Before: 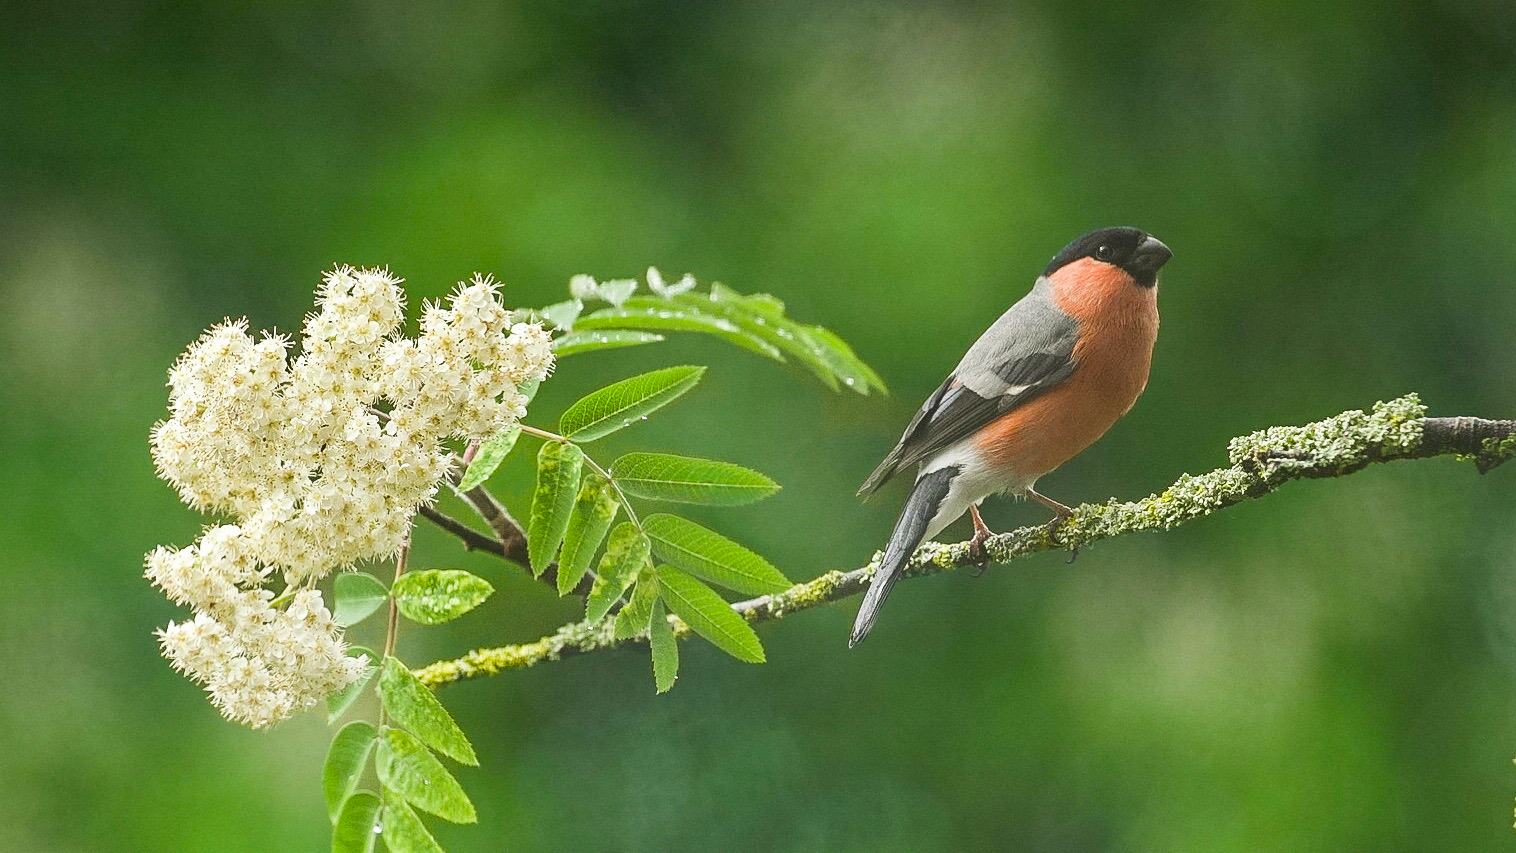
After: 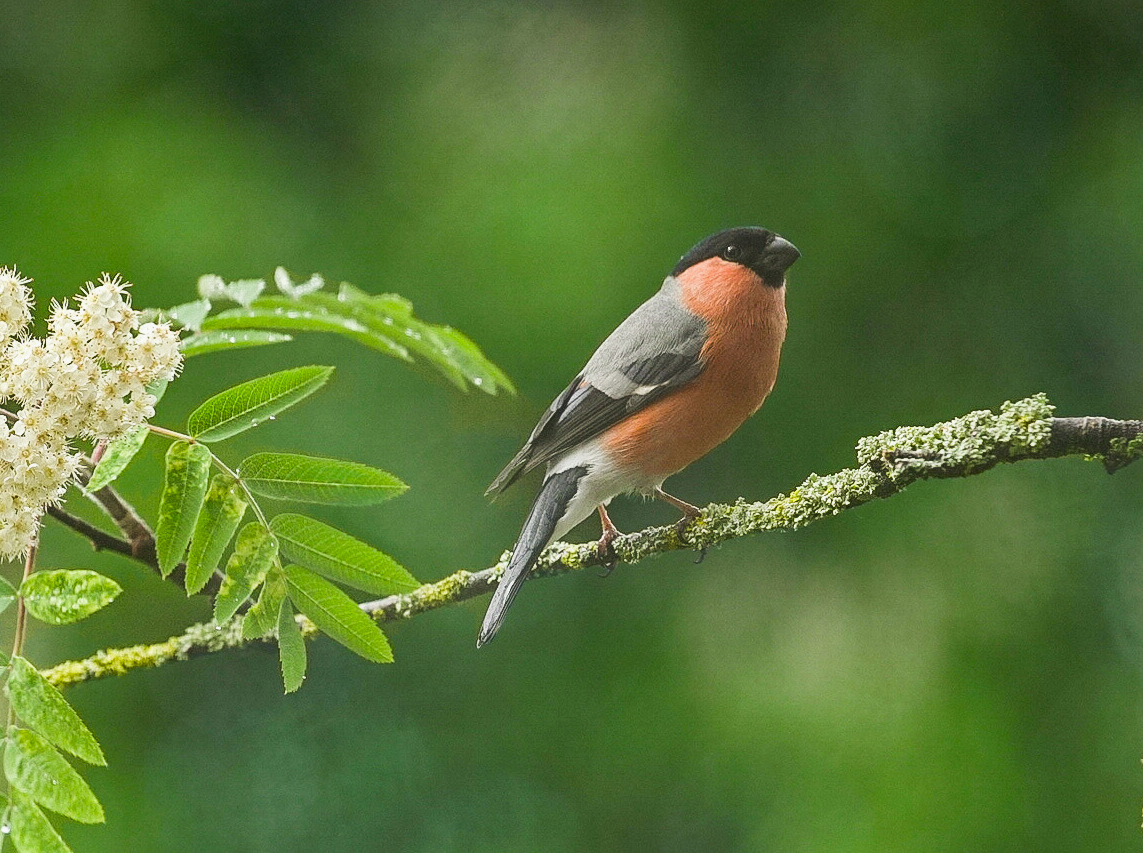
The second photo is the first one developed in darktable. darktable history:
exposure: exposure -0.064 EV, compensate highlight preservation false
crop and rotate: left 24.6%
